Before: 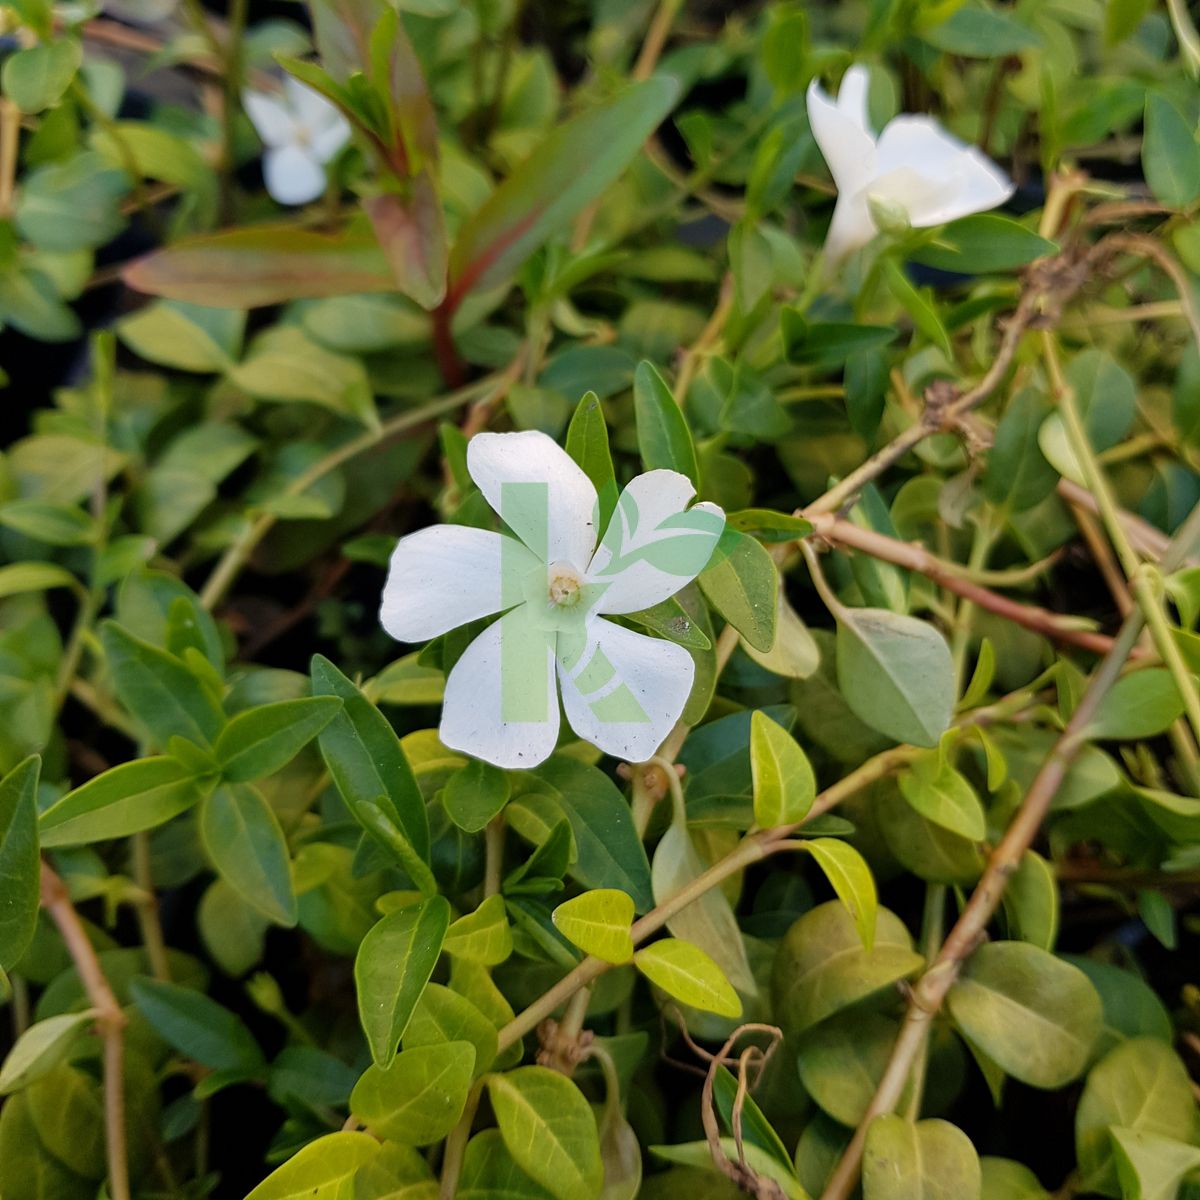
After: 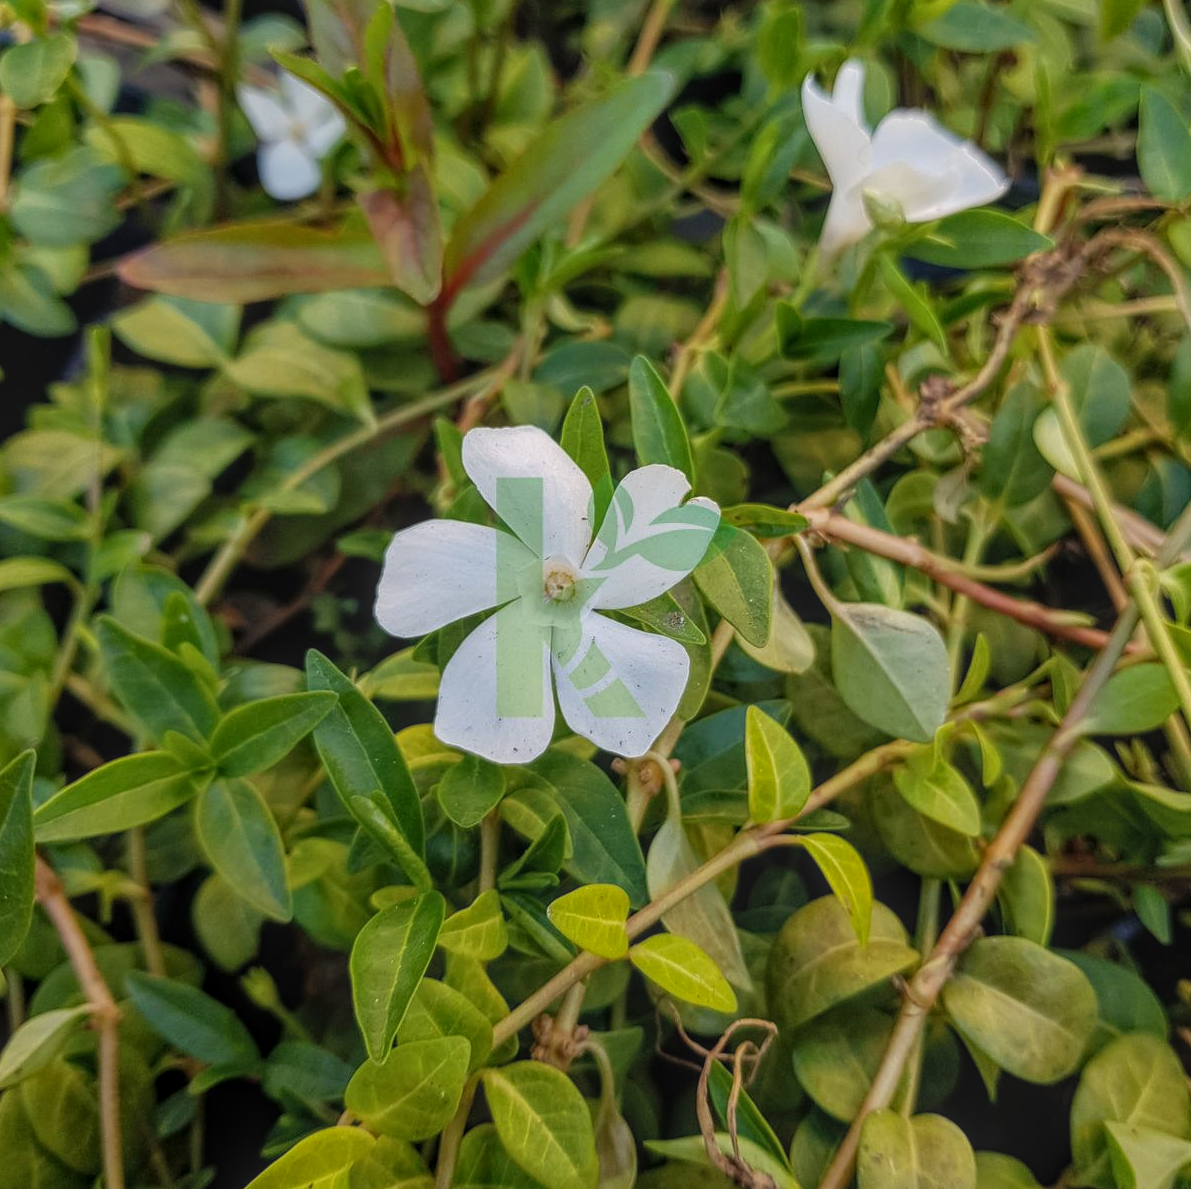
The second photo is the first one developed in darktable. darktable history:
crop: left 0.434%, top 0.485%, right 0.244%, bottom 0.386%
local contrast: highlights 66%, shadows 33%, detail 166%, midtone range 0.2
